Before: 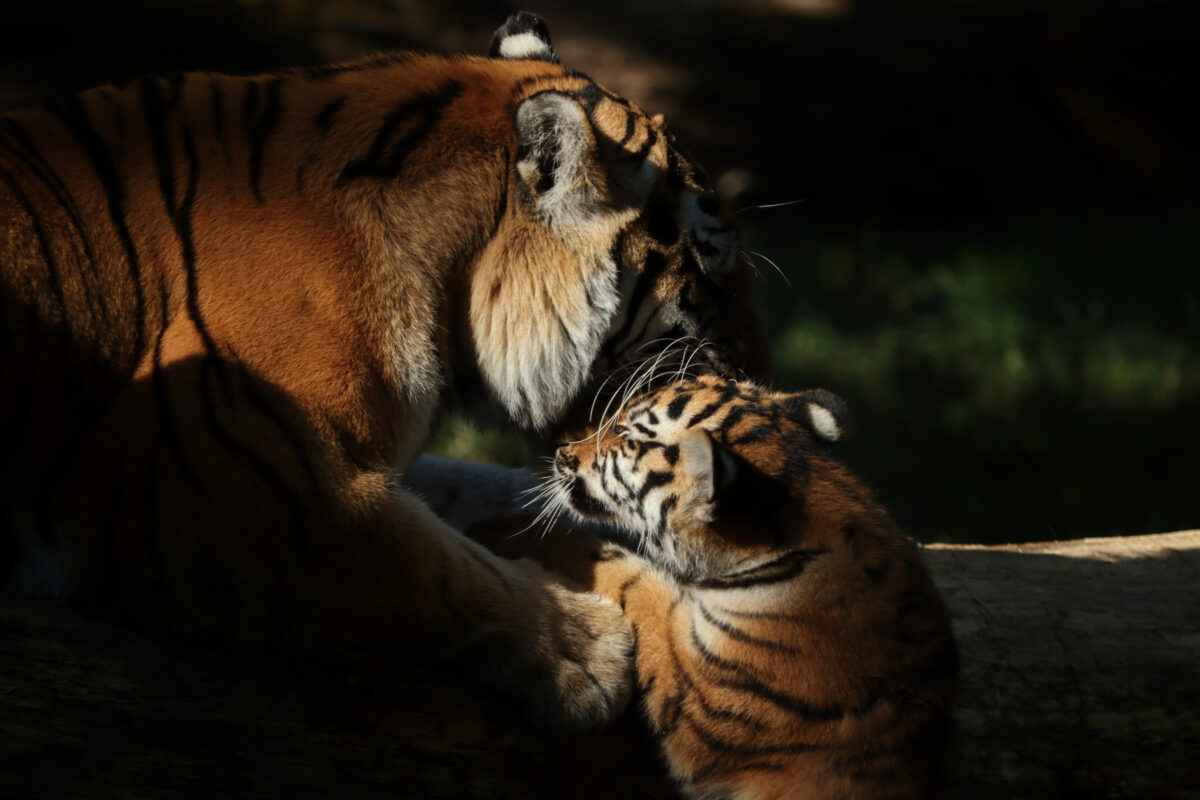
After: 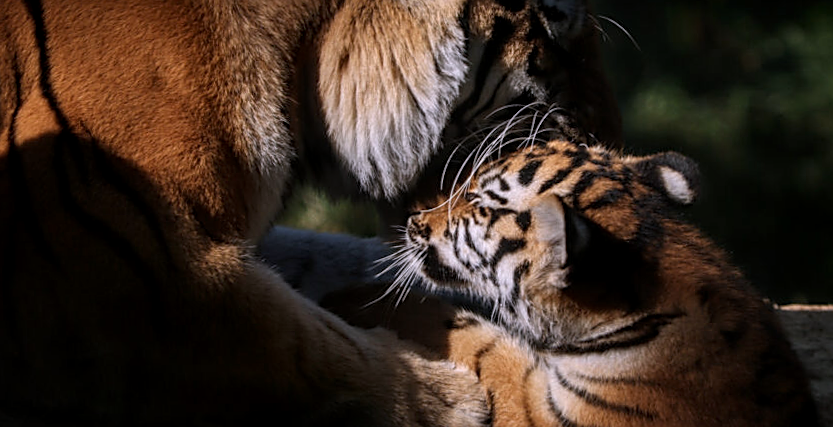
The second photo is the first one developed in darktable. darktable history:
local contrast: on, module defaults
exposure: exposure -0.177 EV
white balance: red 1.042, blue 1.17
rotate and perspective: rotation -1.32°, lens shift (horizontal) -0.031, crop left 0.015, crop right 0.985, crop top 0.047, crop bottom 0.982
crop: left 11.123%, top 27.61%, right 18.3%, bottom 17.034%
sharpen: on, module defaults
